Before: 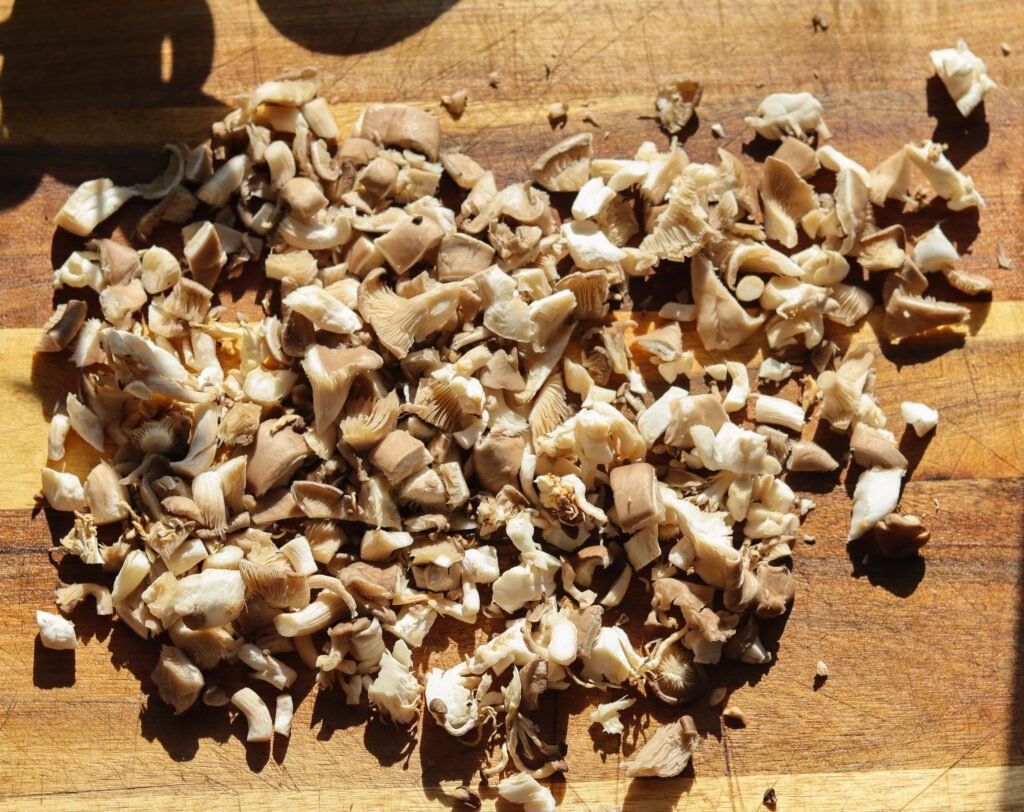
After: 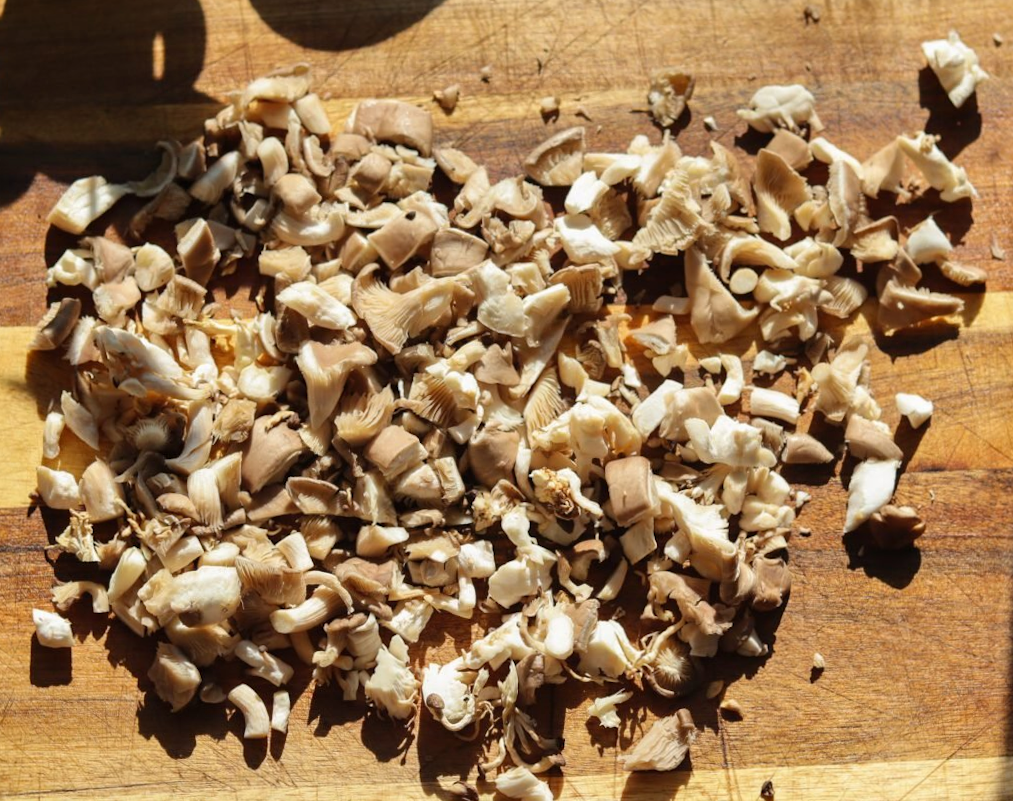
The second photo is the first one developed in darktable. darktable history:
rotate and perspective: rotation -0.45°, automatic cropping original format, crop left 0.008, crop right 0.992, crop top 0.012, crop bottom 0.988
shadows and highlights: radius 125.46, shadows 30.51, highlights -30.51, low approximation 0.01, soften with gaussian
